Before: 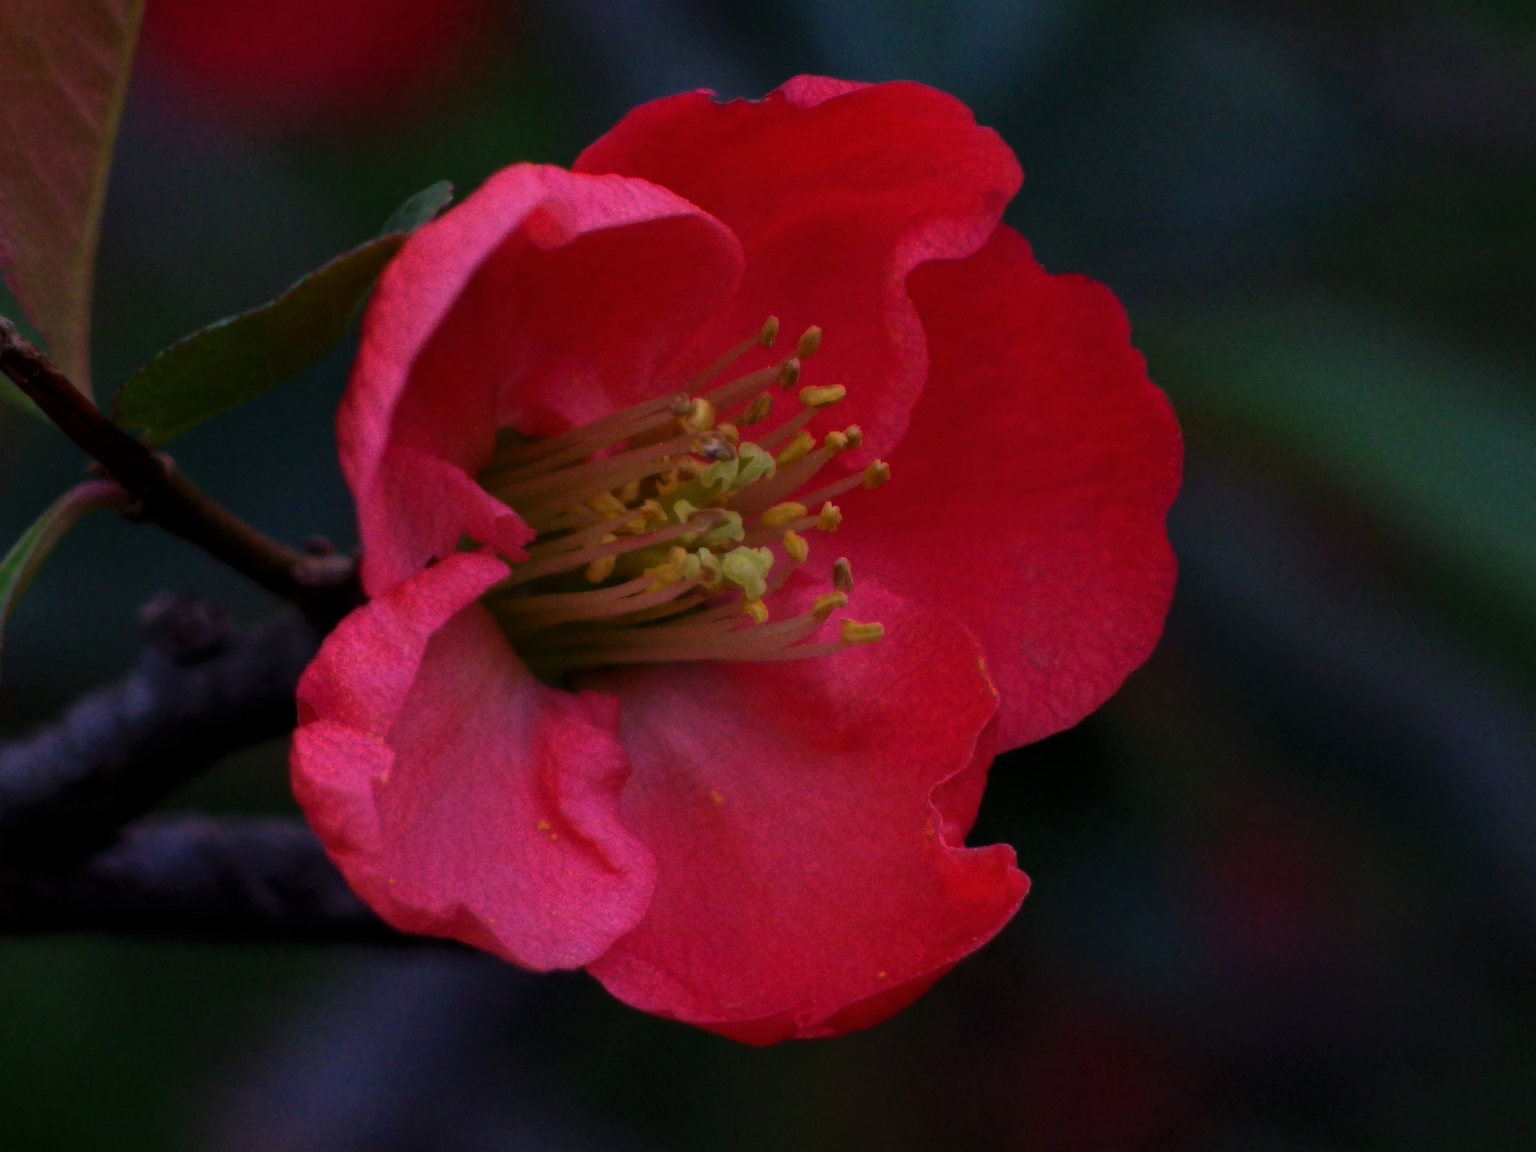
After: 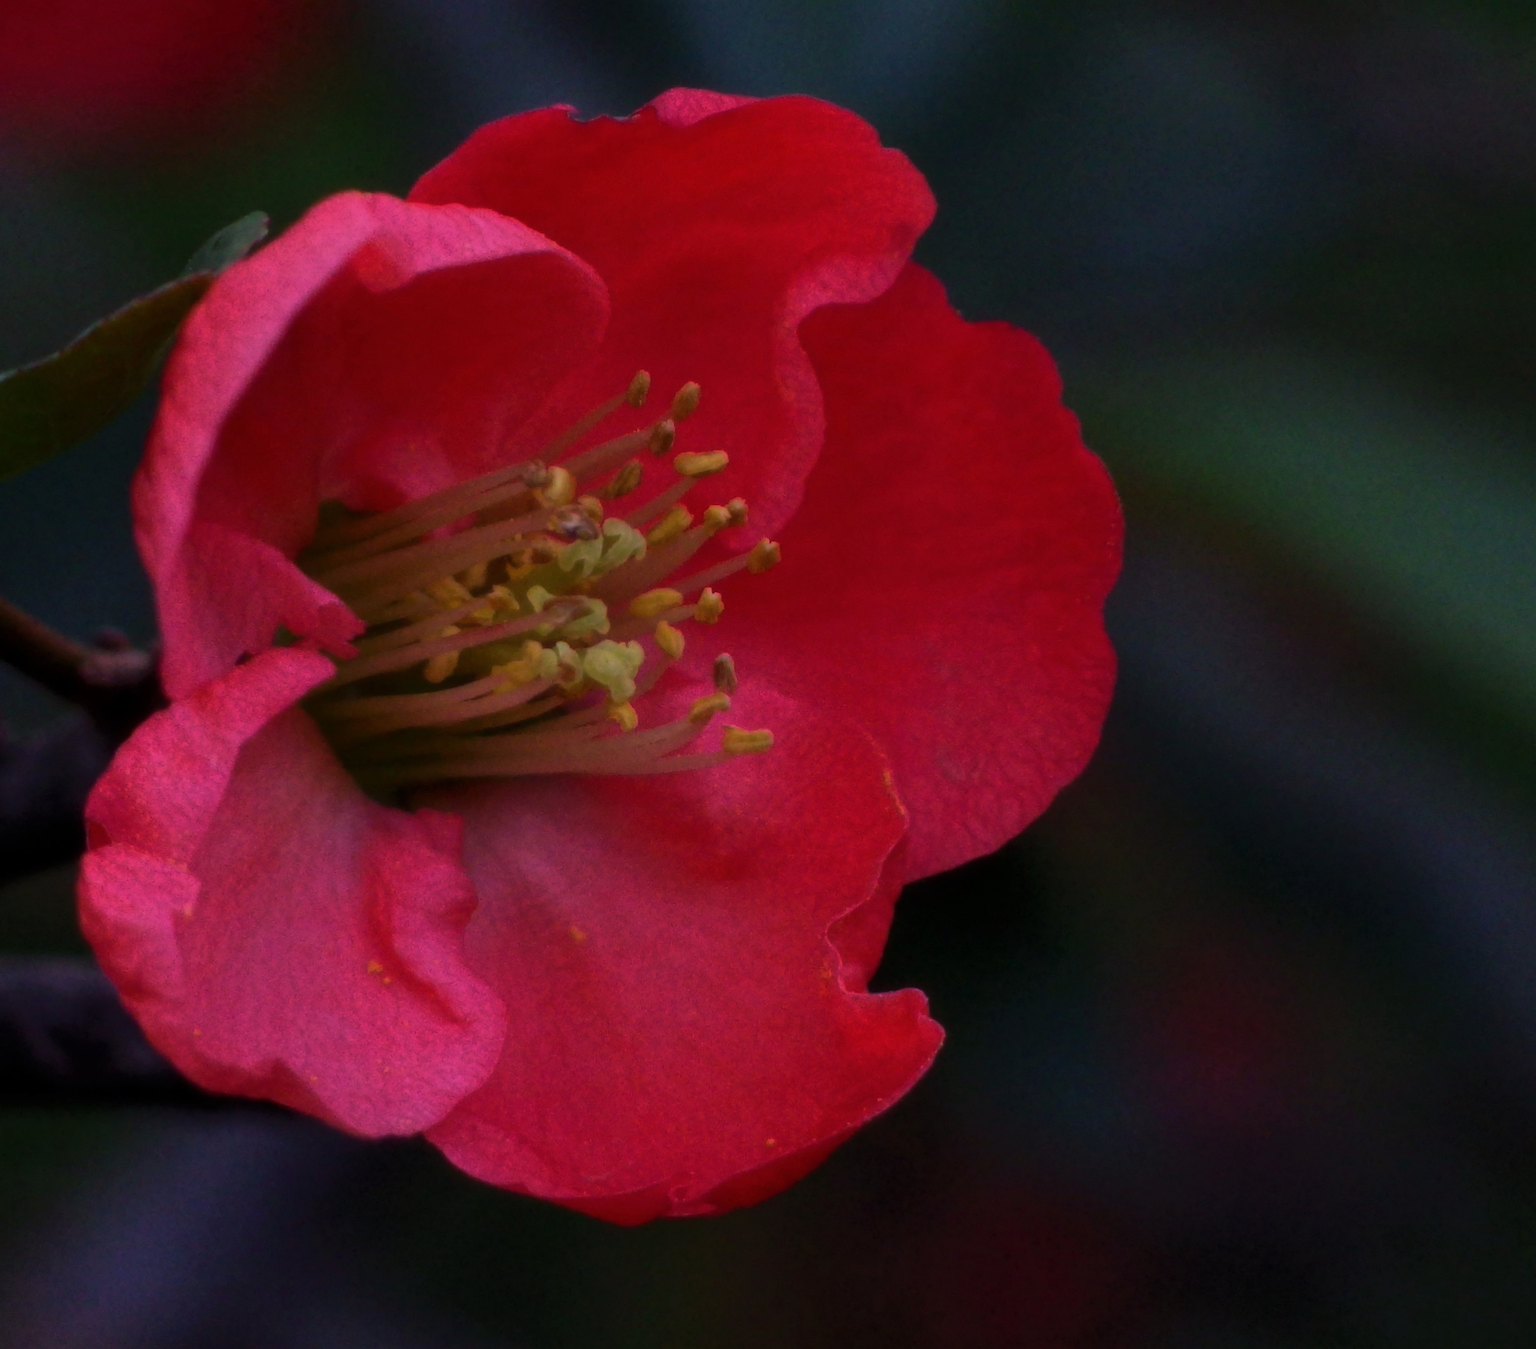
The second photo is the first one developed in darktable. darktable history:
crop and rotate: left 14.584%
haze removal: strength -0.09, distance 0.358, compatibility mode true, adaptive false
